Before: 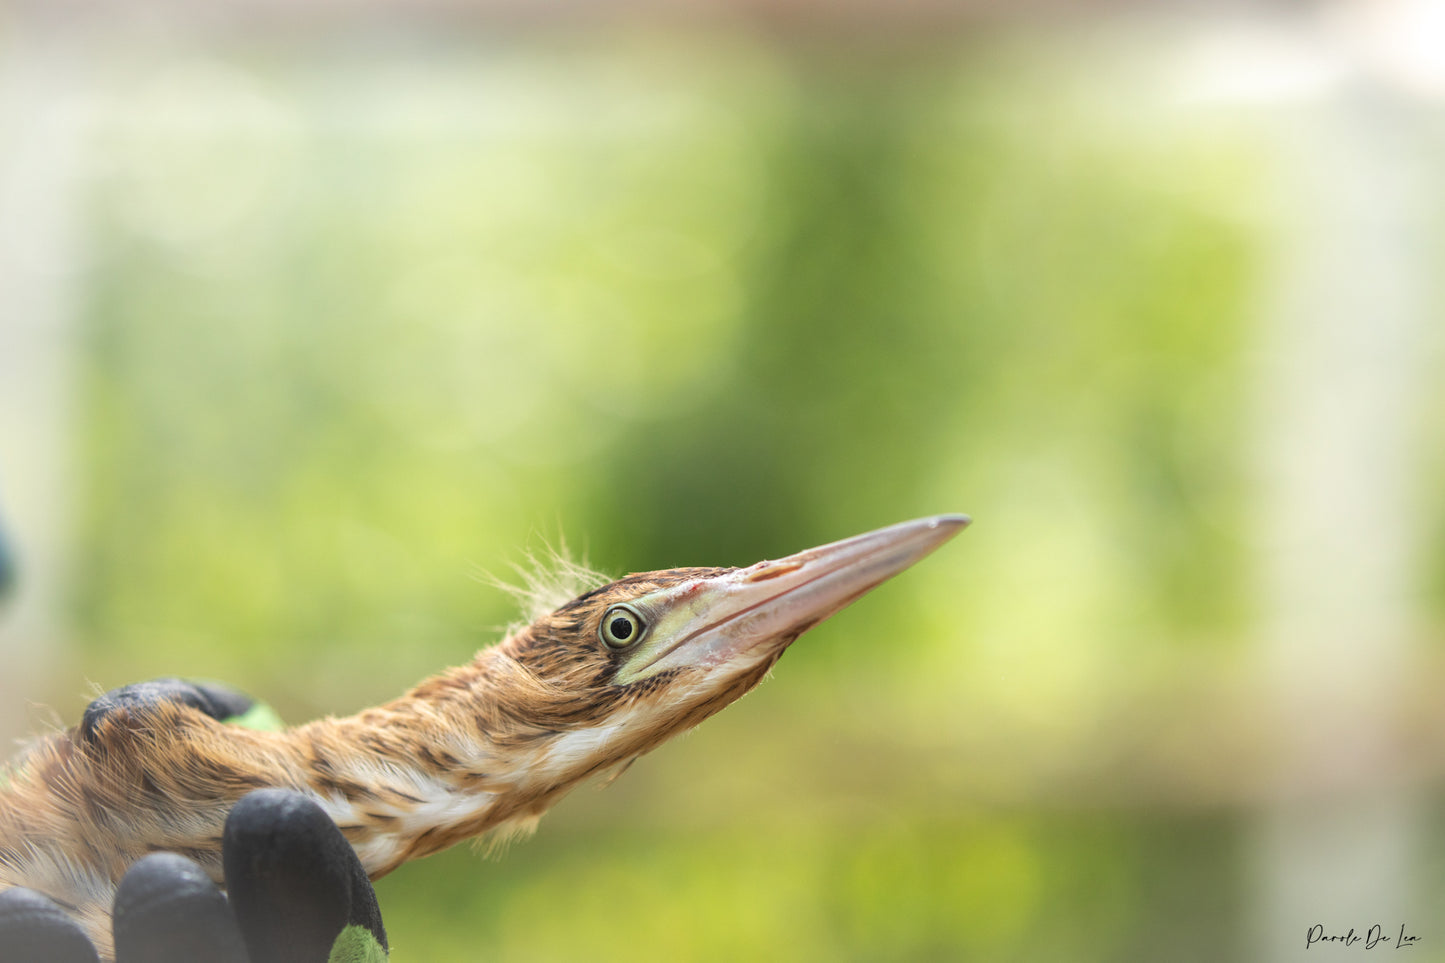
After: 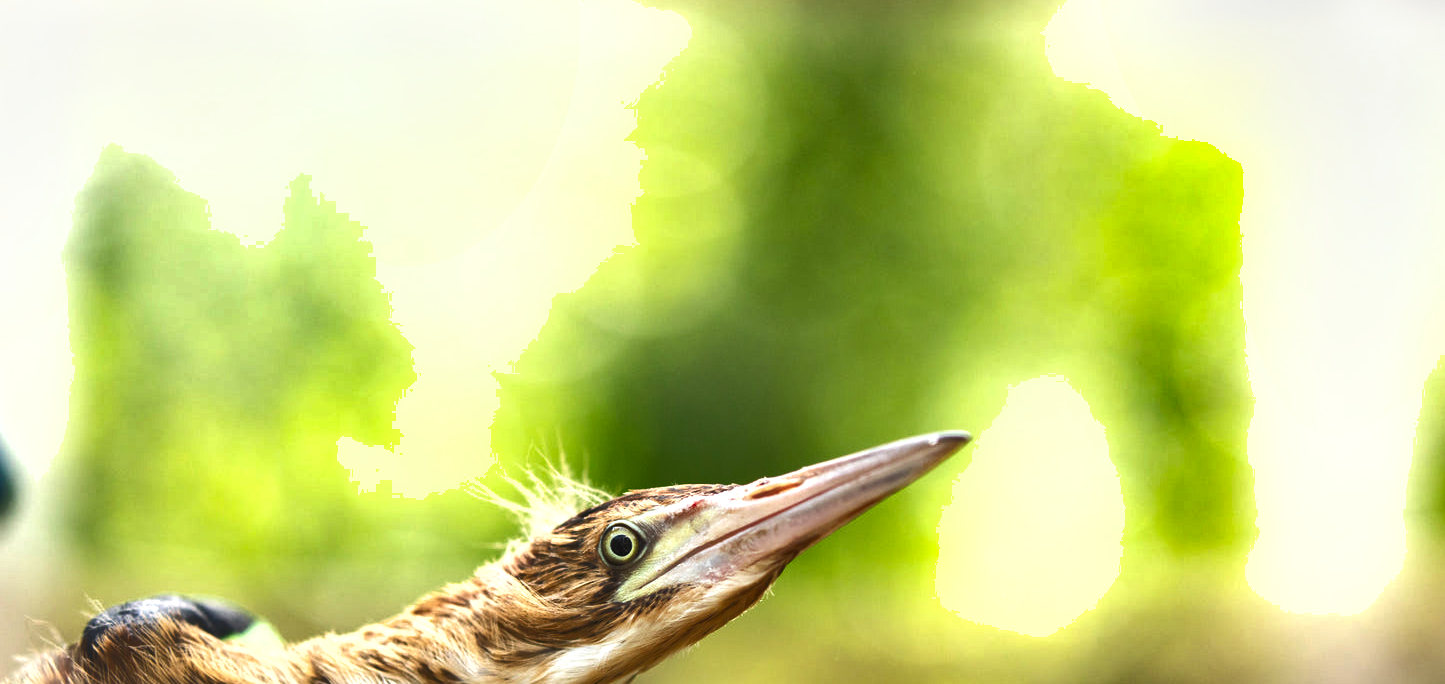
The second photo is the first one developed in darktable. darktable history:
shadows and highlights: radius 116.21, shadows 41.51, highlights -61.54, soften with gaussian
color correction: highlights a* 0.042, highlights b* -0.223
crop and rotate: top 8.708%, bottom 20.216%
exposure: black level correction 0, exposure 0.692 EV, compensate highlight preservation false
